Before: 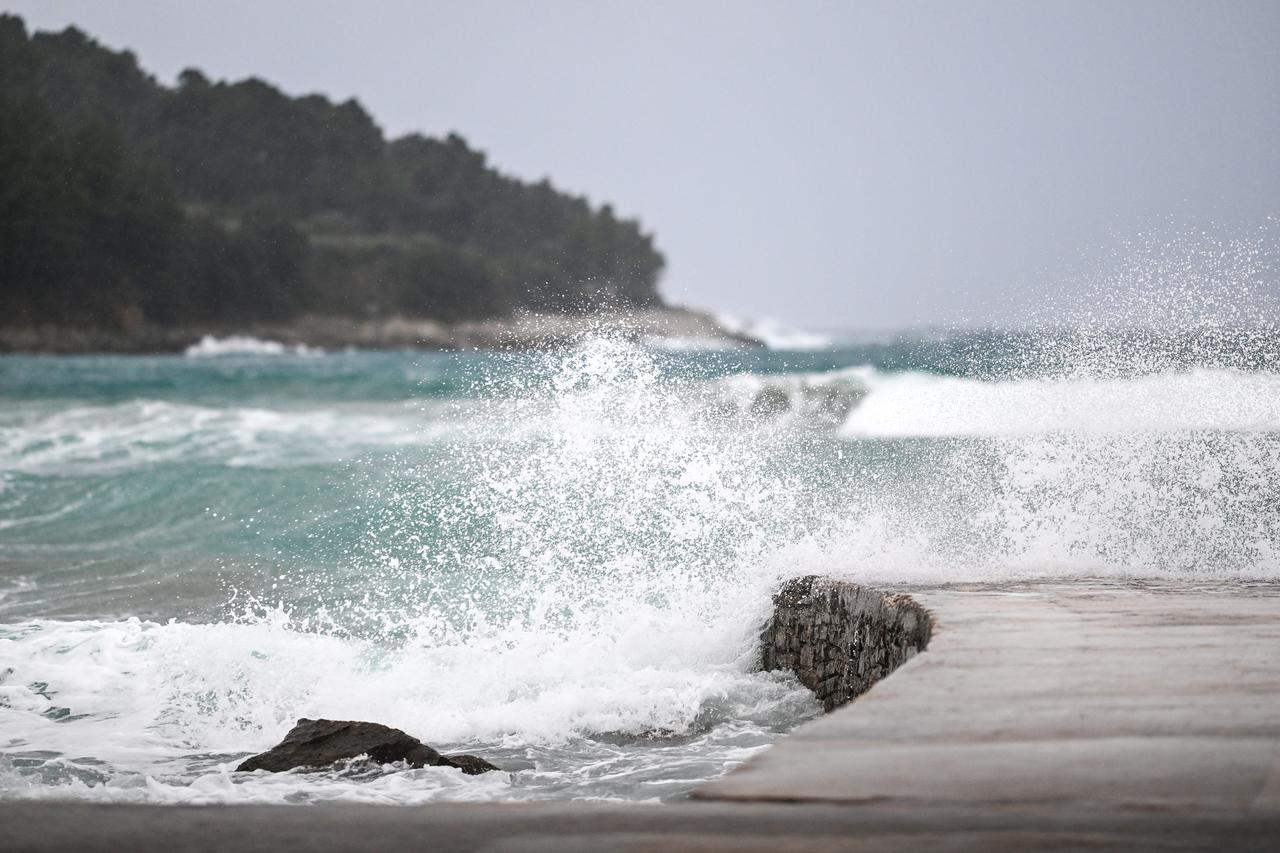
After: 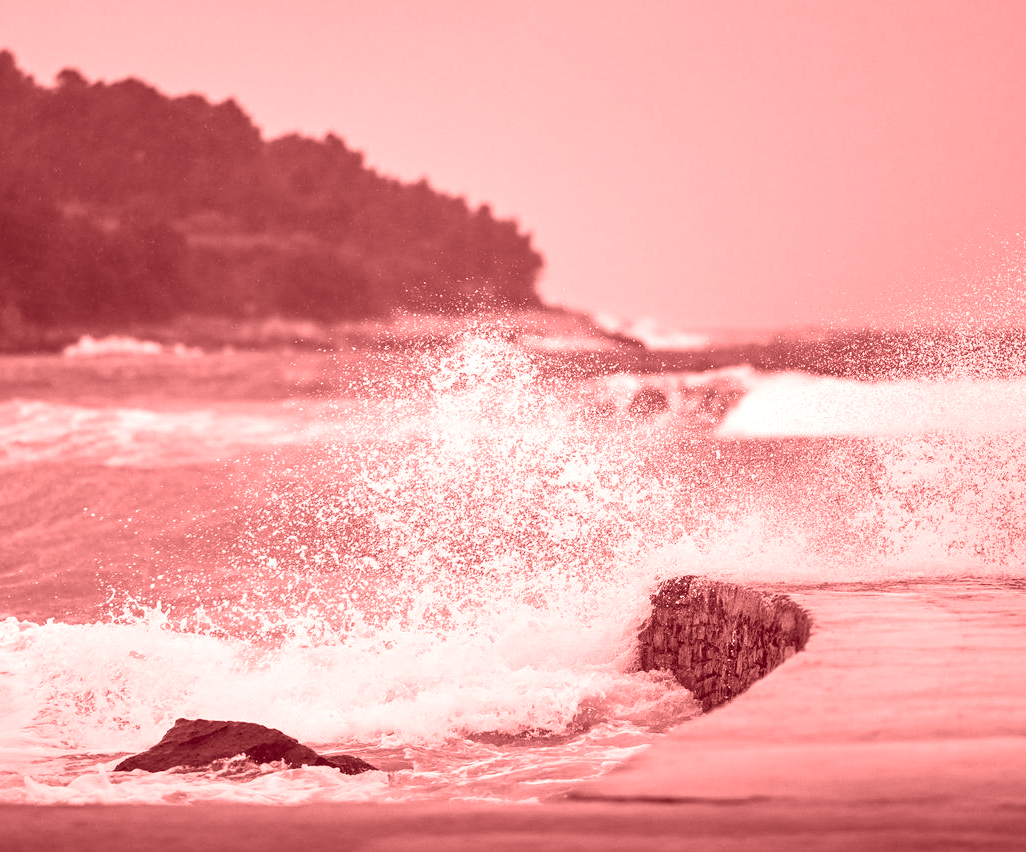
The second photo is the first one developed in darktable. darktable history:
shadows and highlights: shadows 43.71, white point adjustment -1.46, soften with gaussian
color correction: highlights a* 14.46, highlights b* 5.85, shadows a* -5.53, shadows b* -15.24, saturation 0.85
crop and rotate: left 9.597%, right 10.195%
colorize: saturation 60%, source mix 100%
